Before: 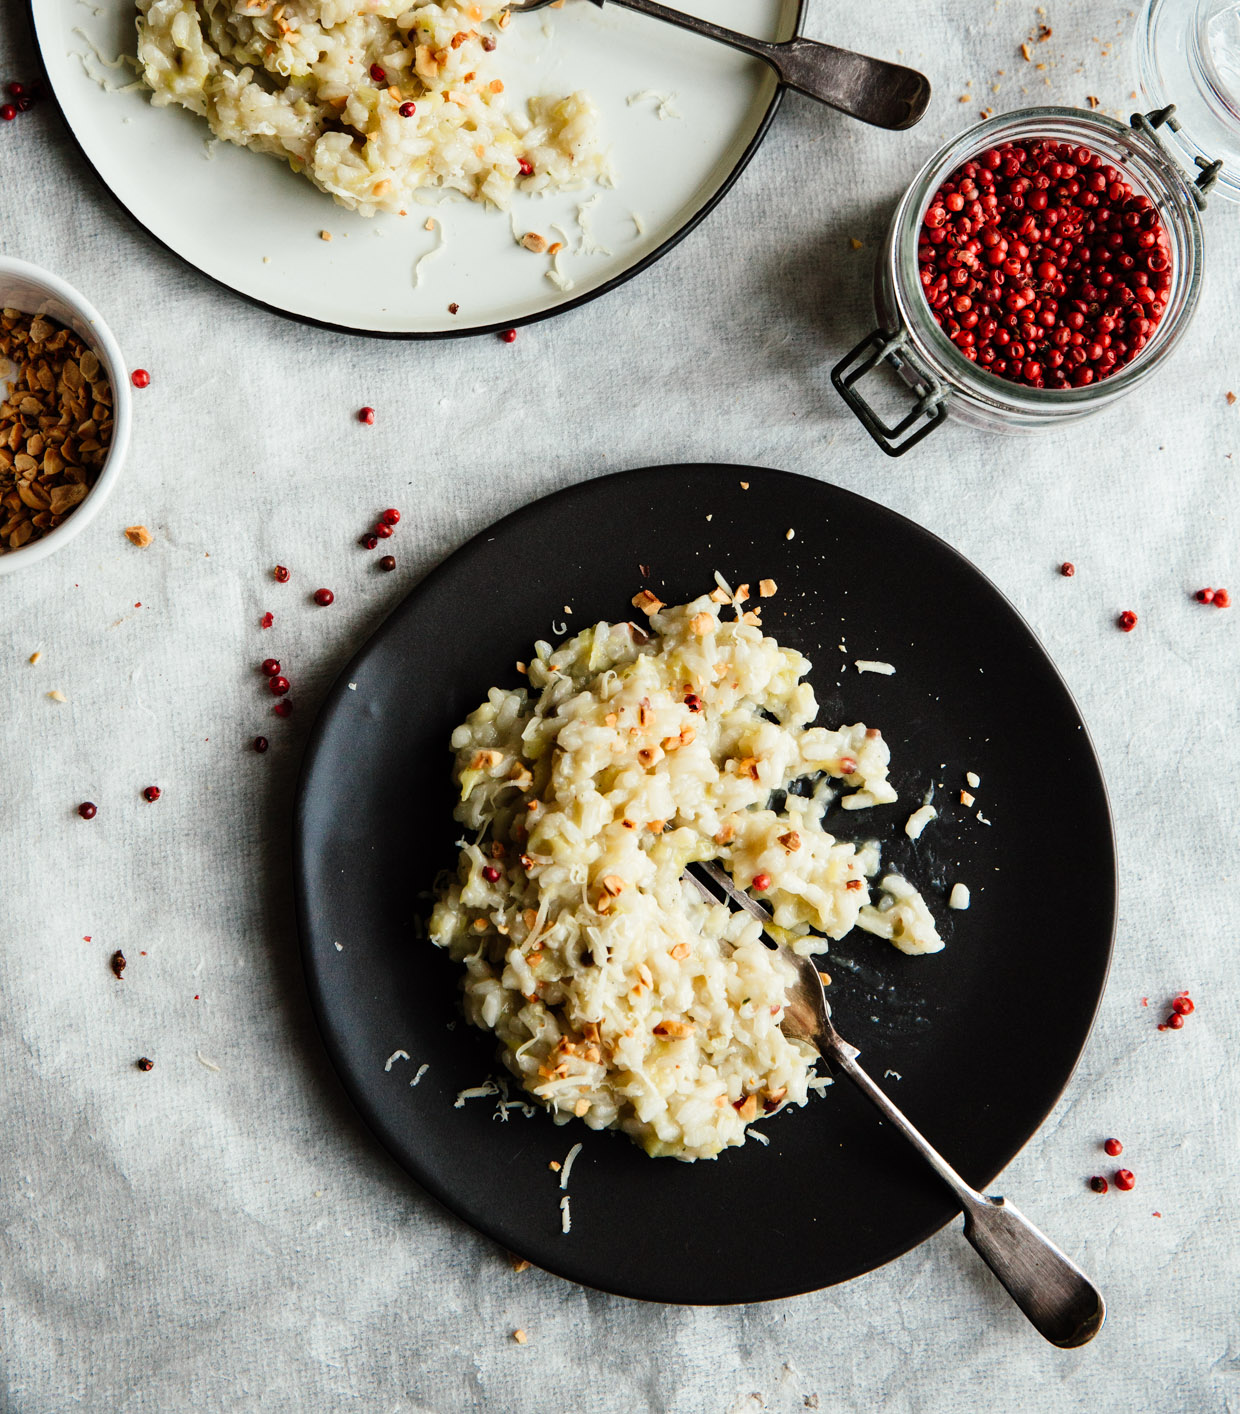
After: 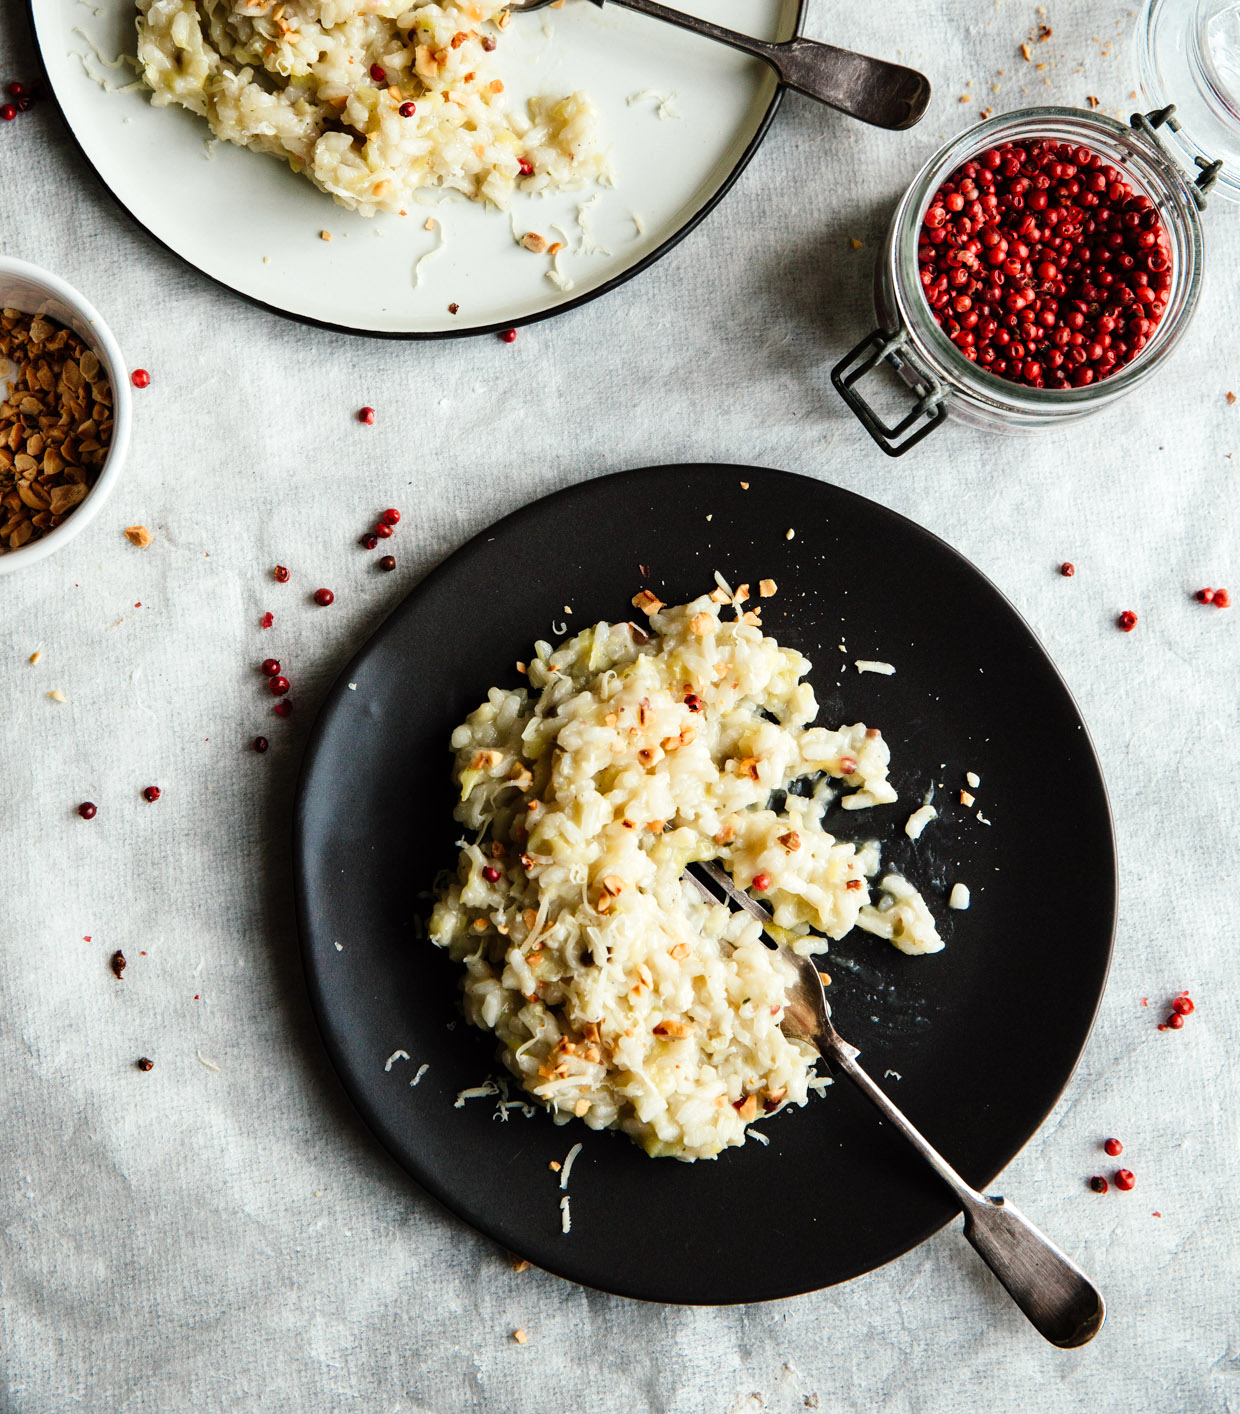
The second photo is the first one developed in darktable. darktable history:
exposure: exposure 0.125 EV, compensate highlight preservation false
